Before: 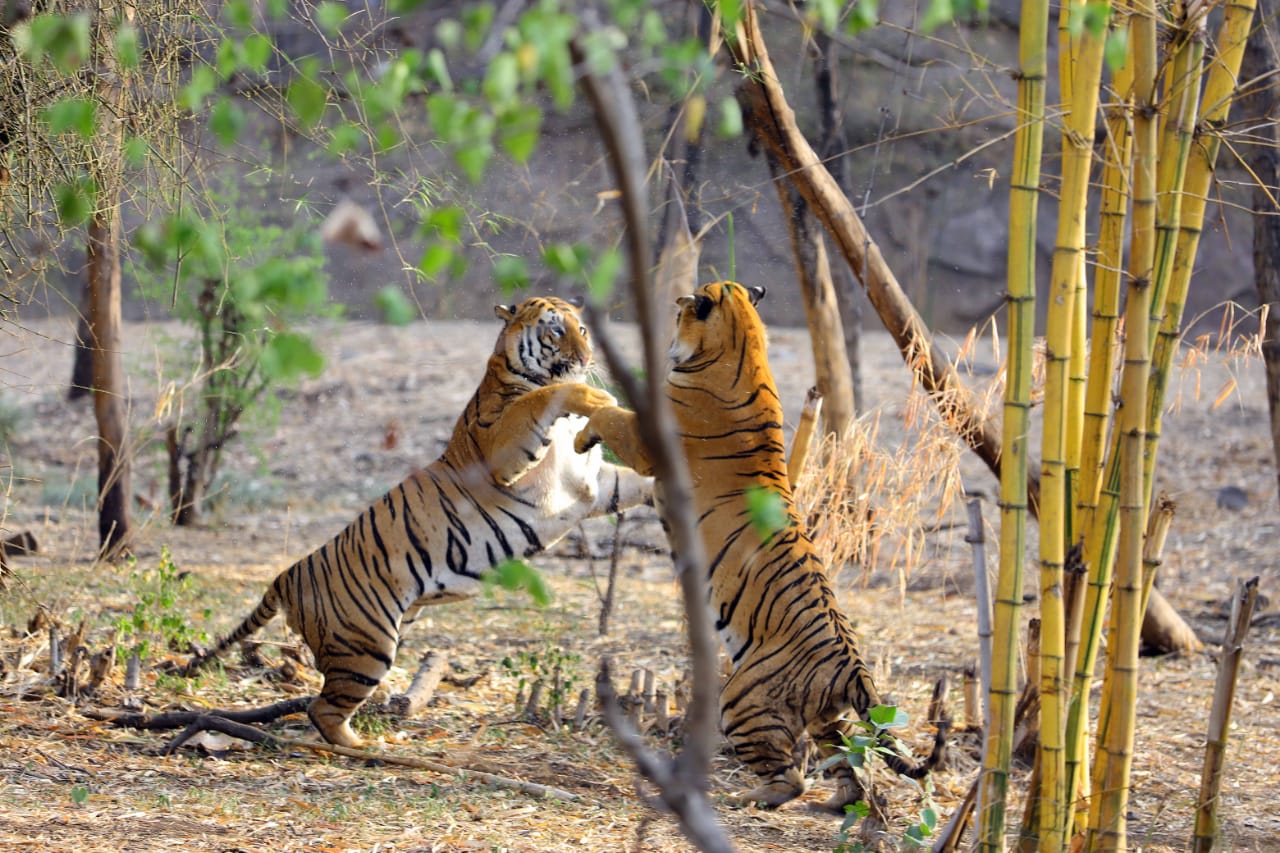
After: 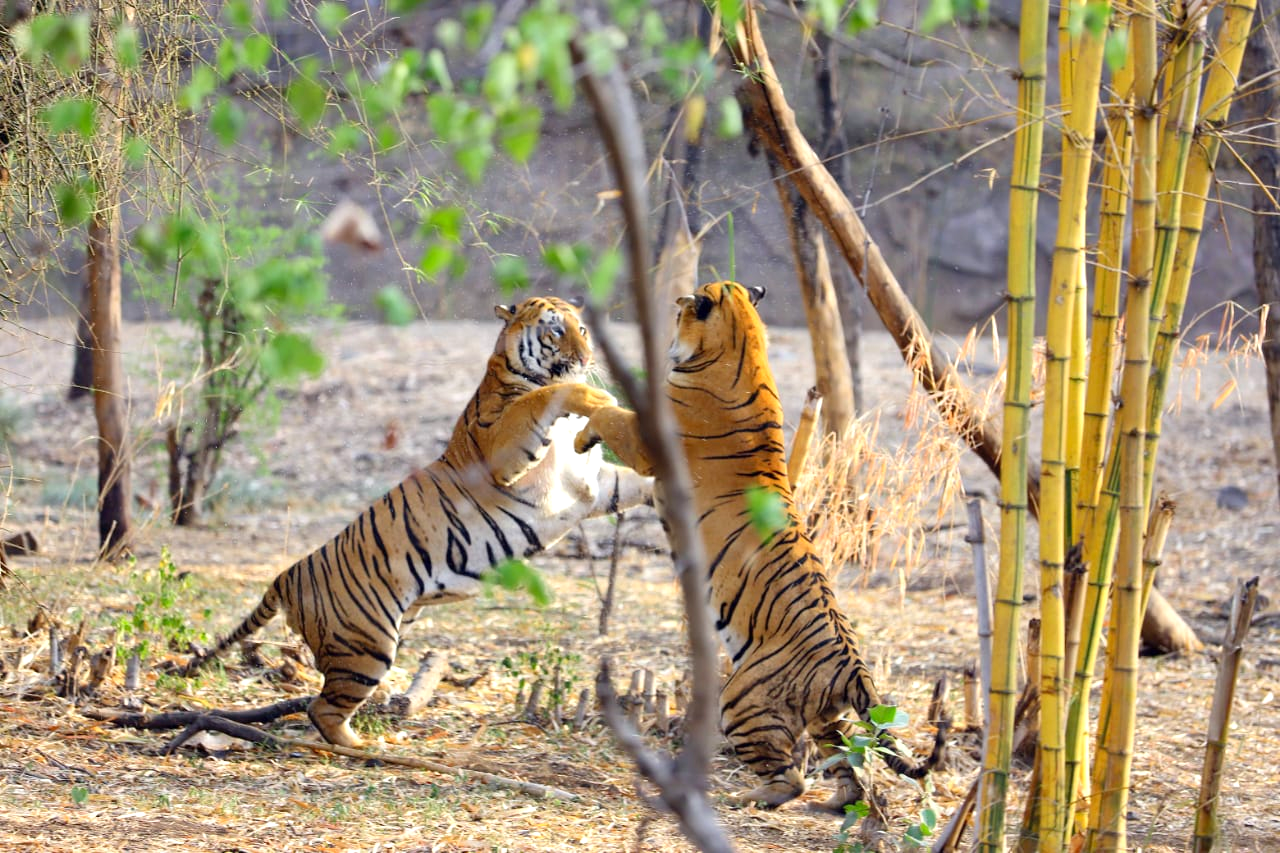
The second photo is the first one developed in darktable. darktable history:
levels: levels [0, 0.435, 0.917]
shadows and highlights: shadows 37.2, highlights -26.62, soften with gaussian
